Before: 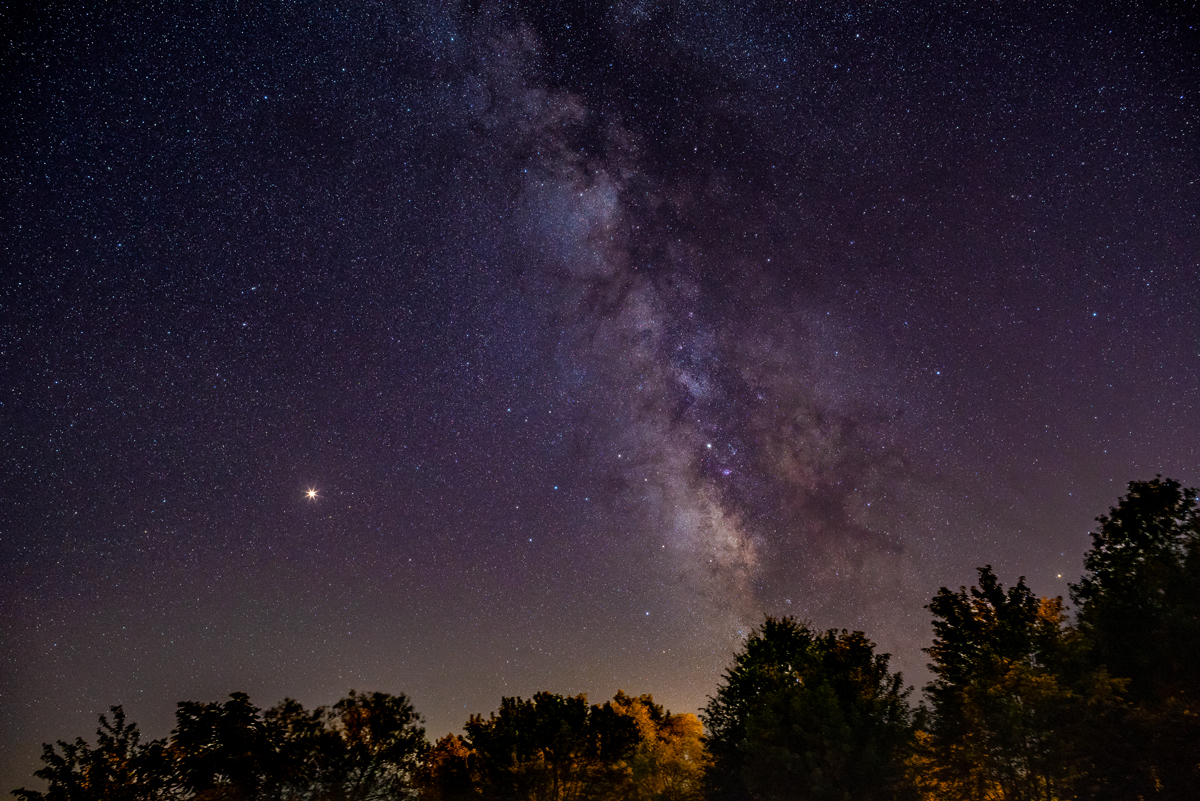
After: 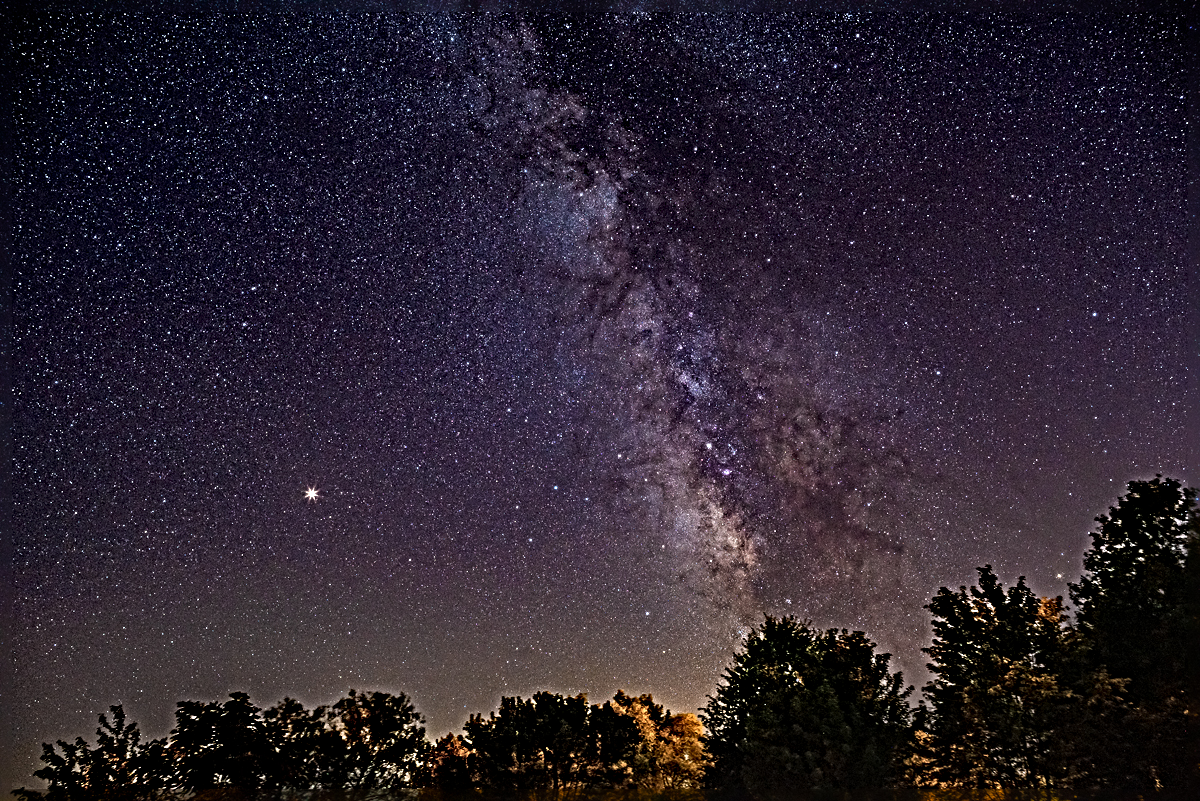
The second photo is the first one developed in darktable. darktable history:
sharpen: radius 6.279, amount 1.803, threshold 0.133
